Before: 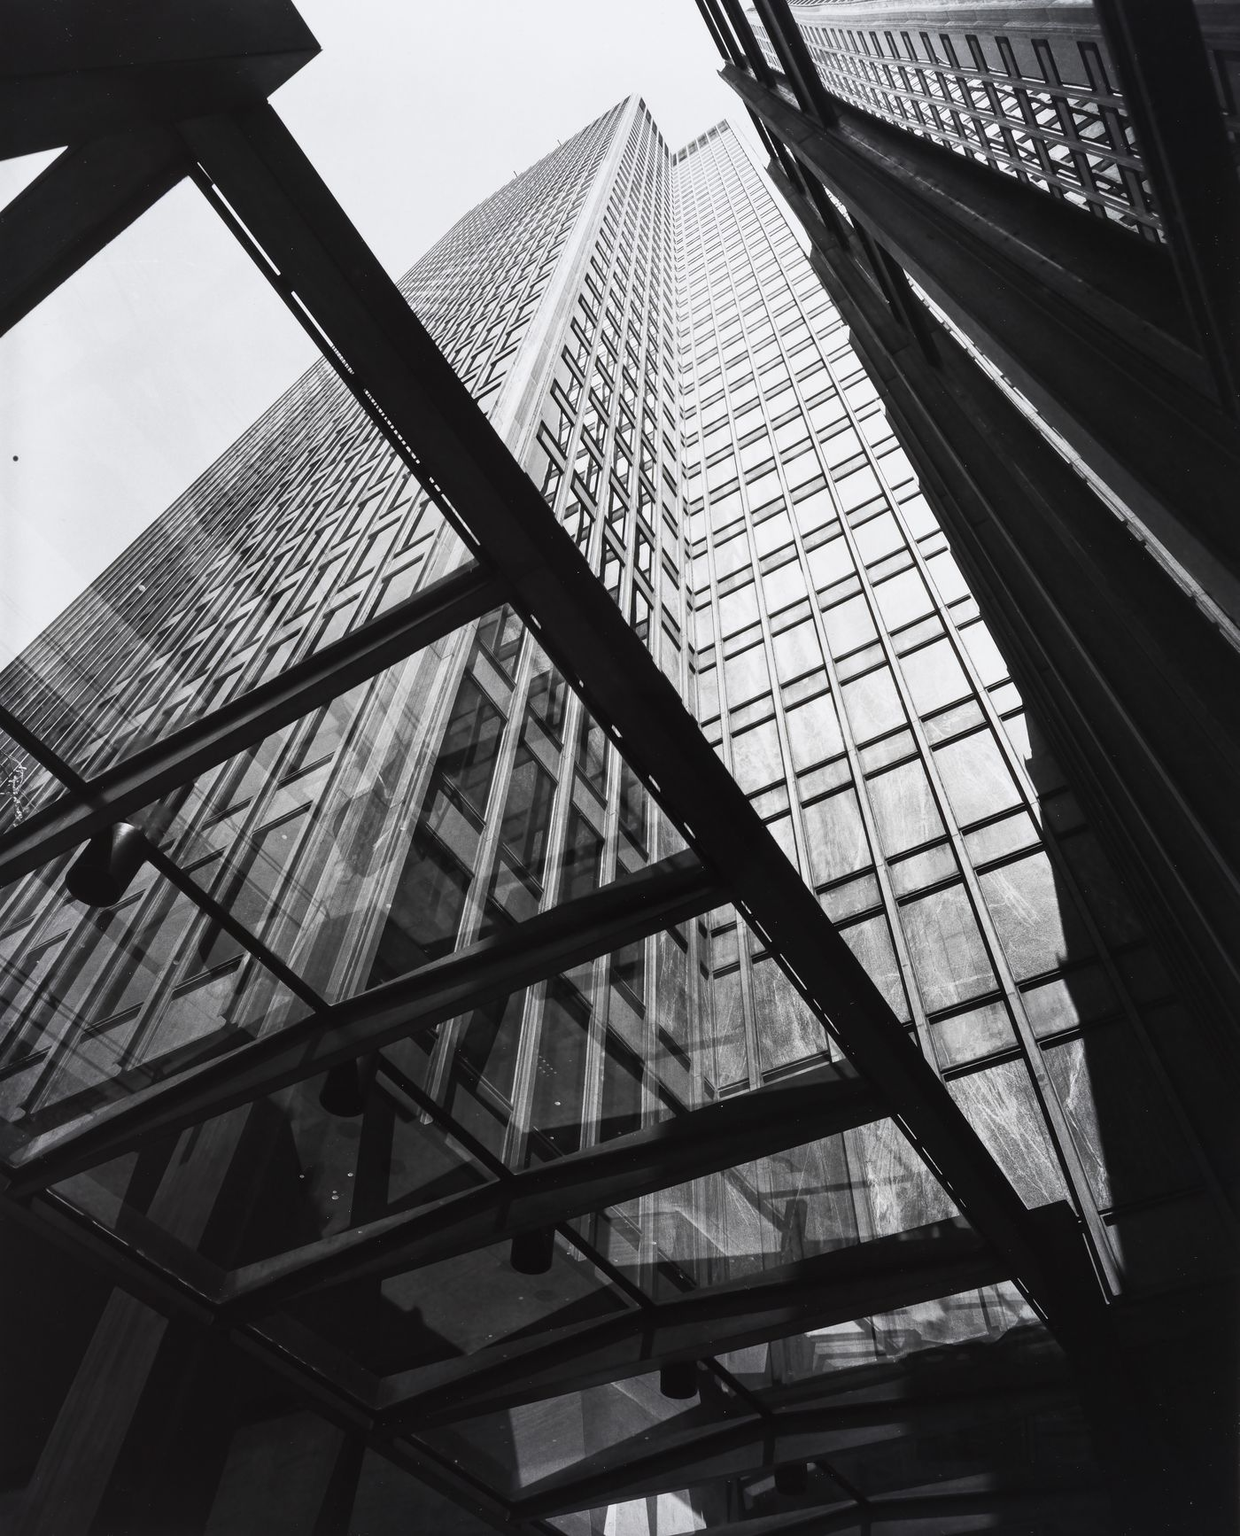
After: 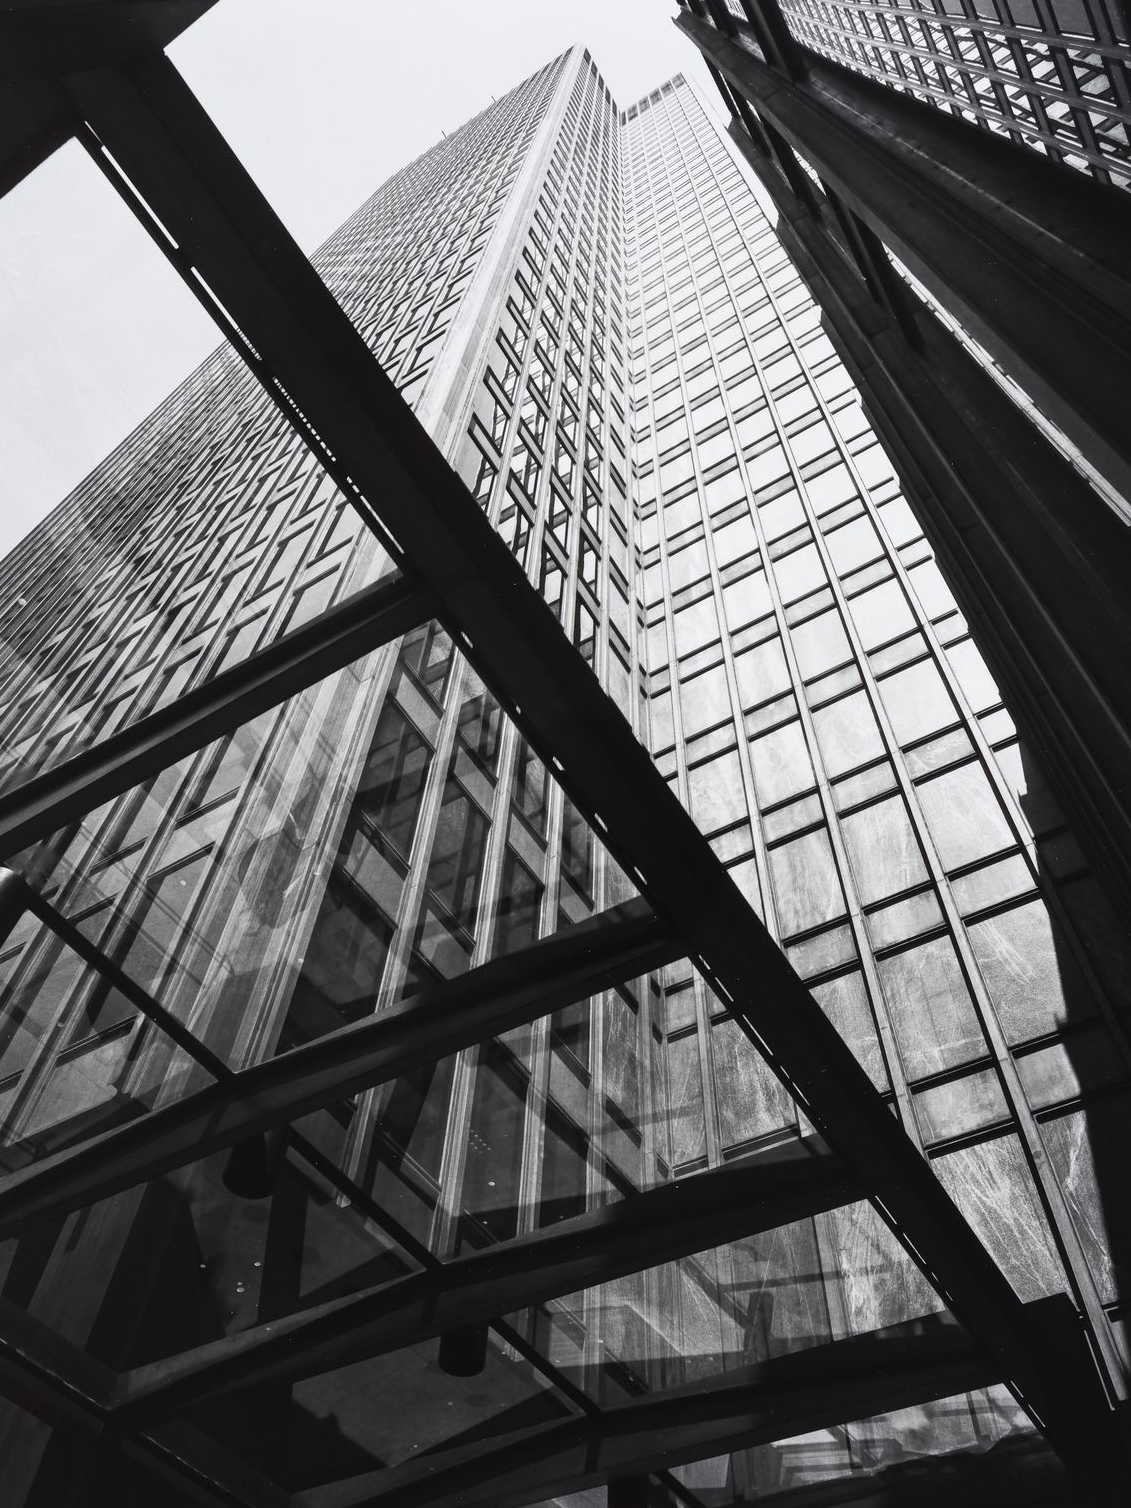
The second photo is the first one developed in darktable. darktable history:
crop: left 9.911%, top 3.594%, right 9.249%, bottom 9.415%
